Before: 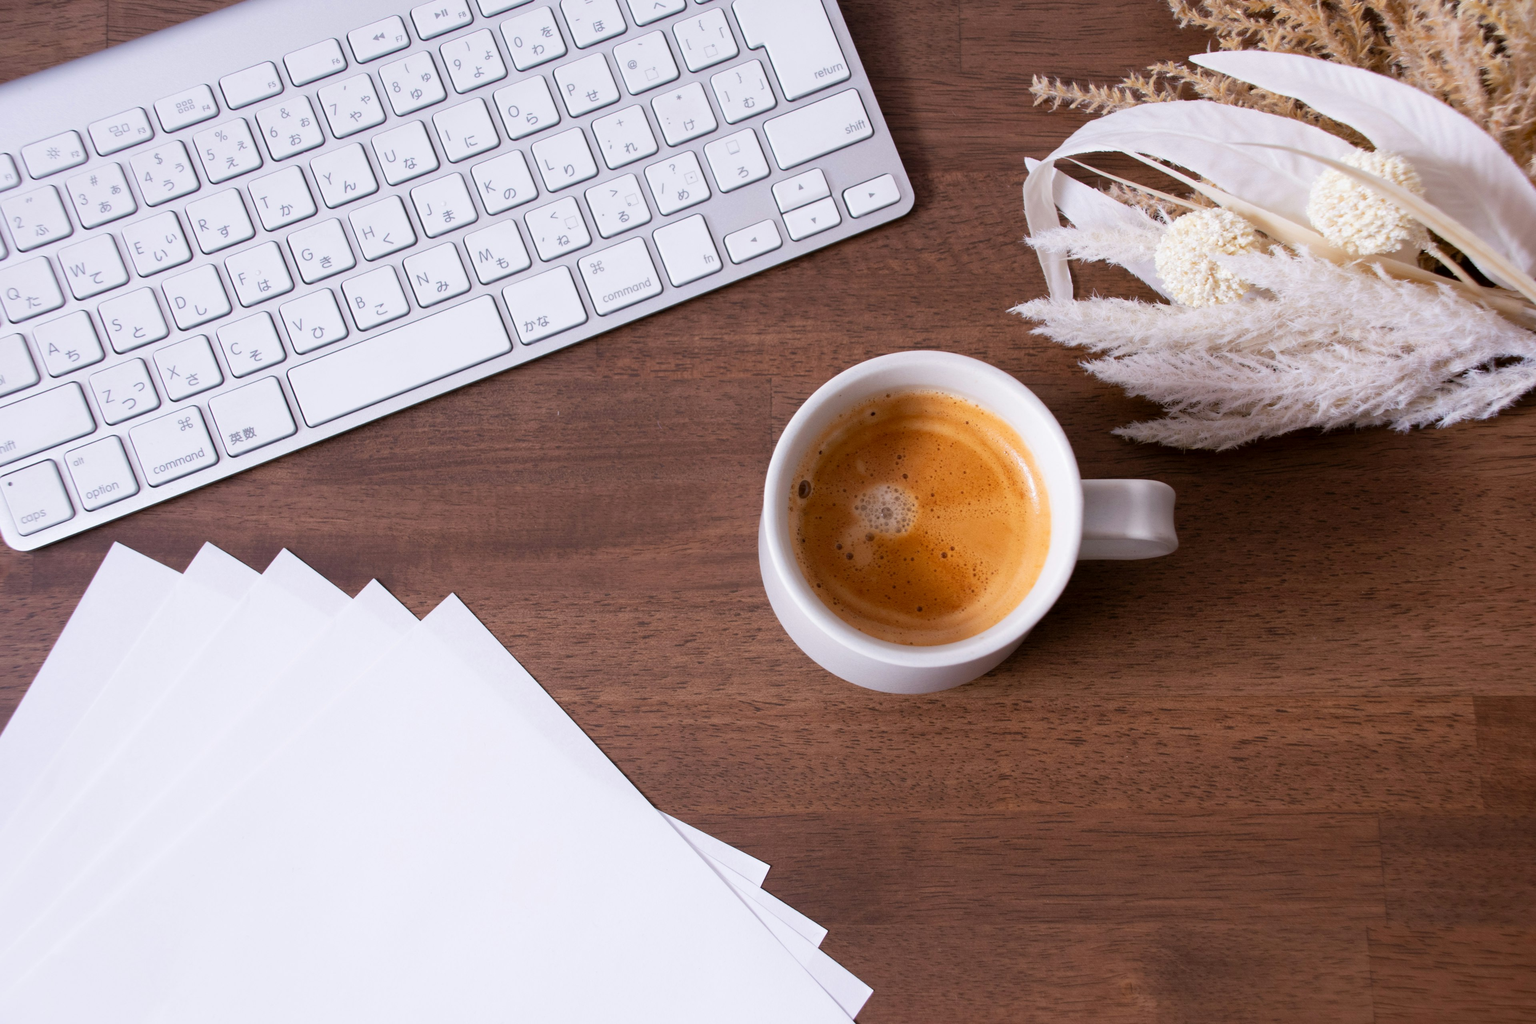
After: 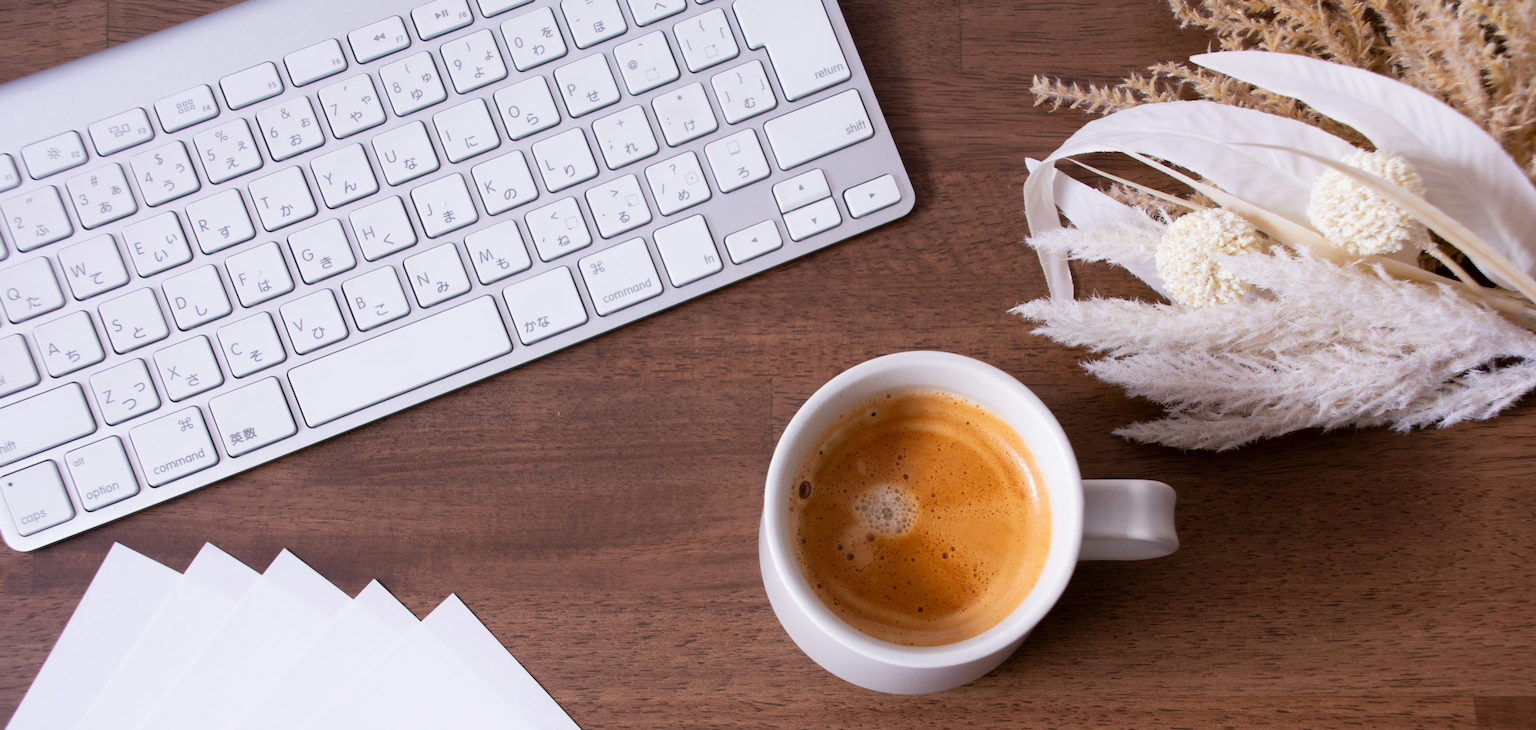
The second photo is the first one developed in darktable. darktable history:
crop: right 0%, bottom 28.672%
